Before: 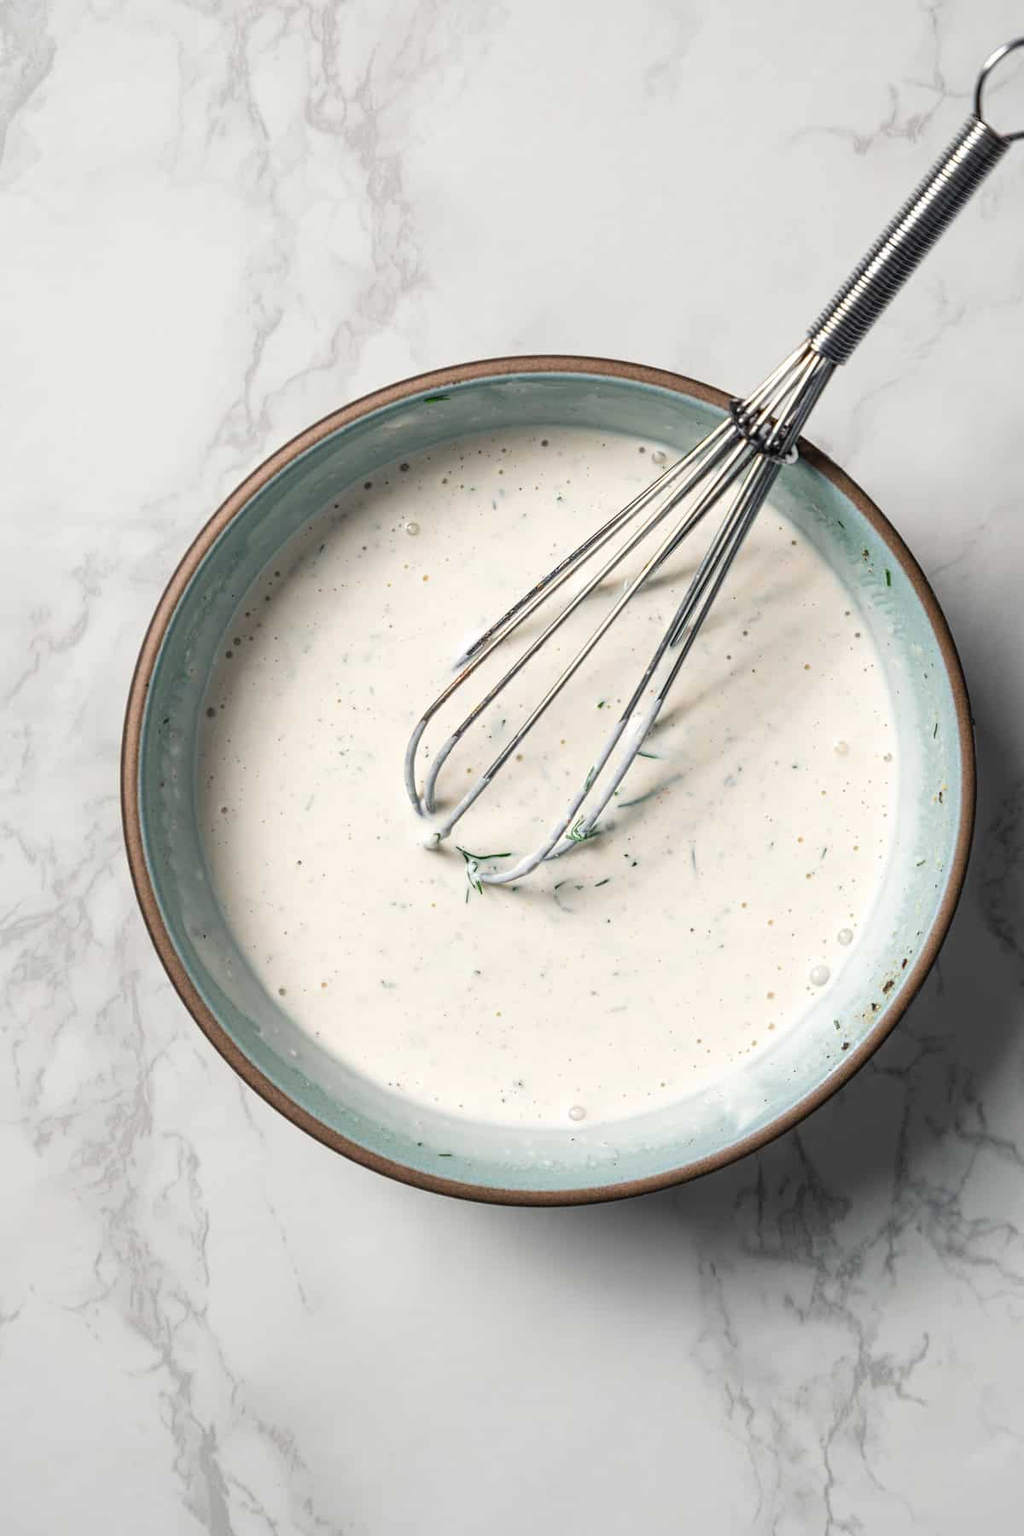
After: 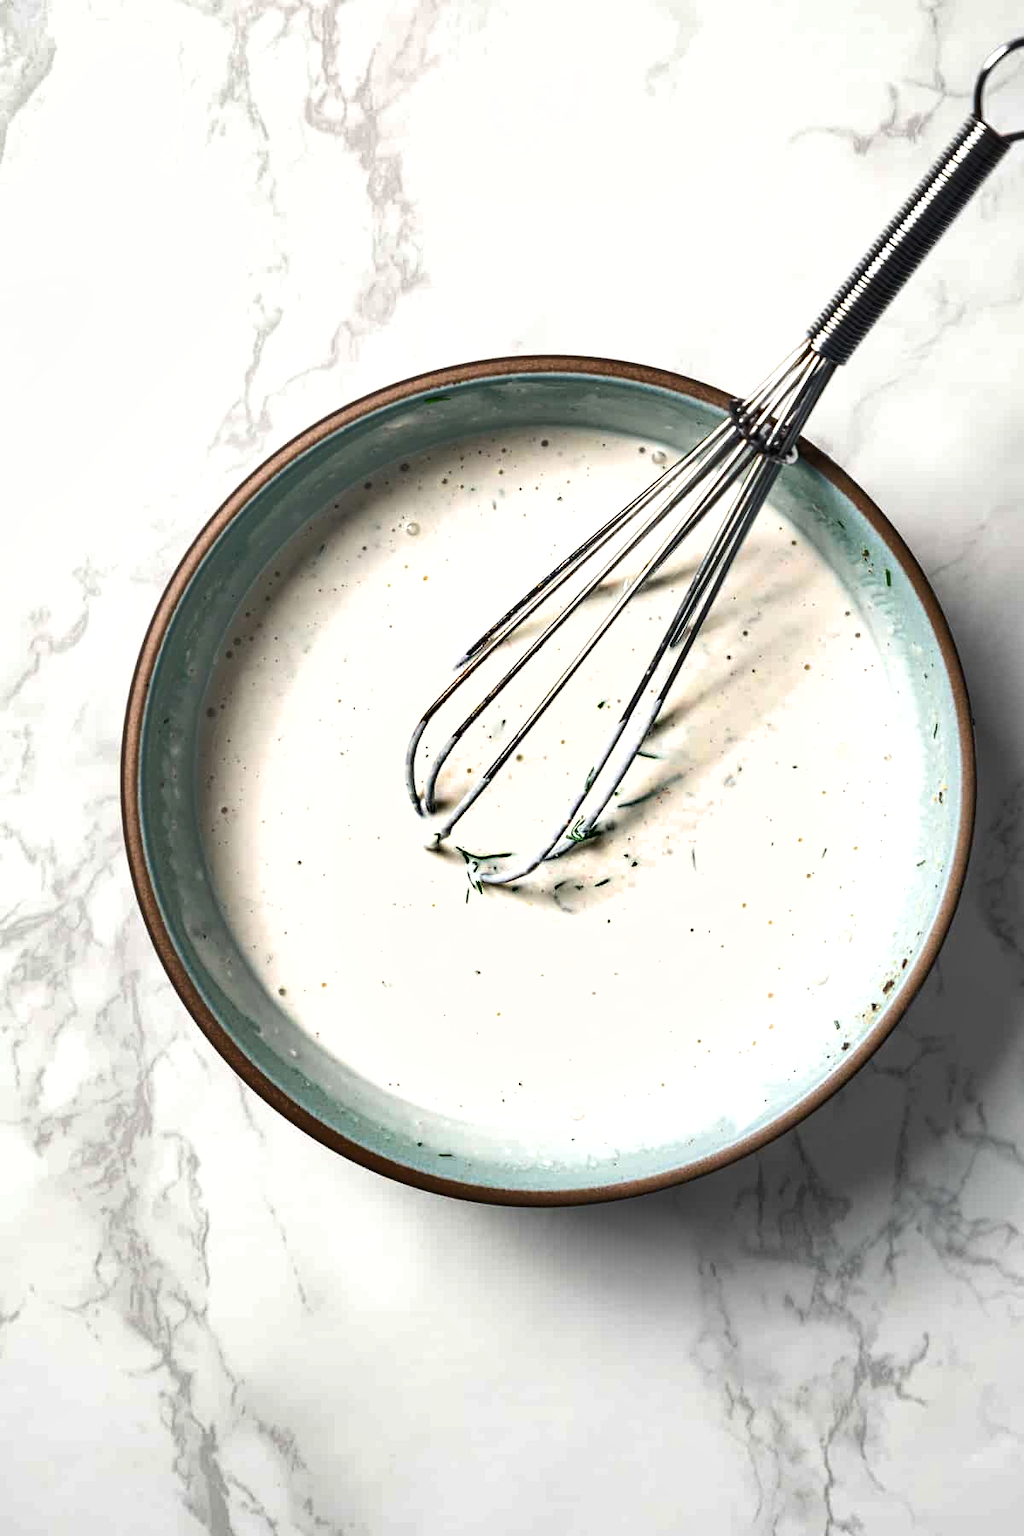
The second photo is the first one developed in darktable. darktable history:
exposure: black level correction 0.001, exposure 0.5 EV, compensate highlight preservation false
shadows and highlights: low approximation 0.01, soften with gaussian
